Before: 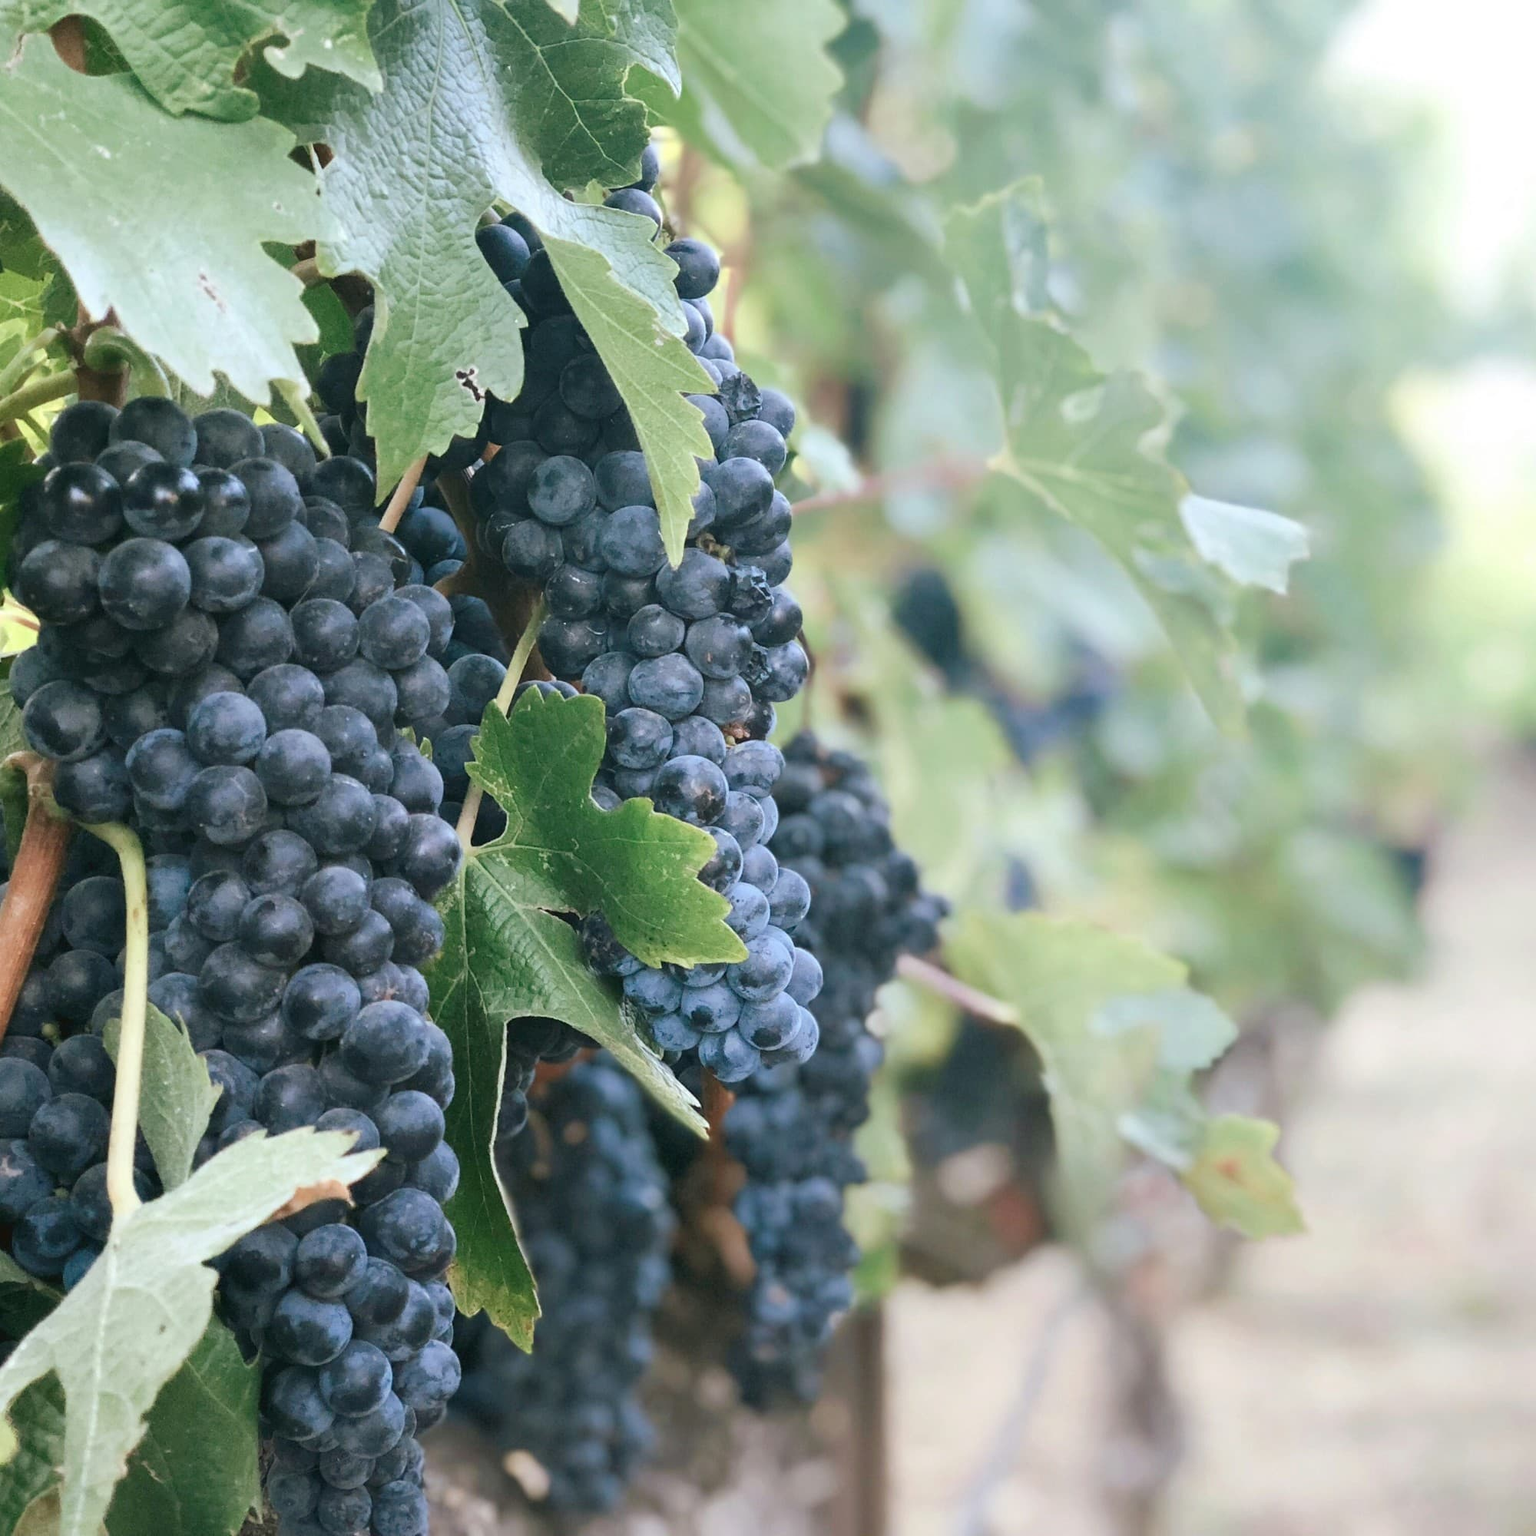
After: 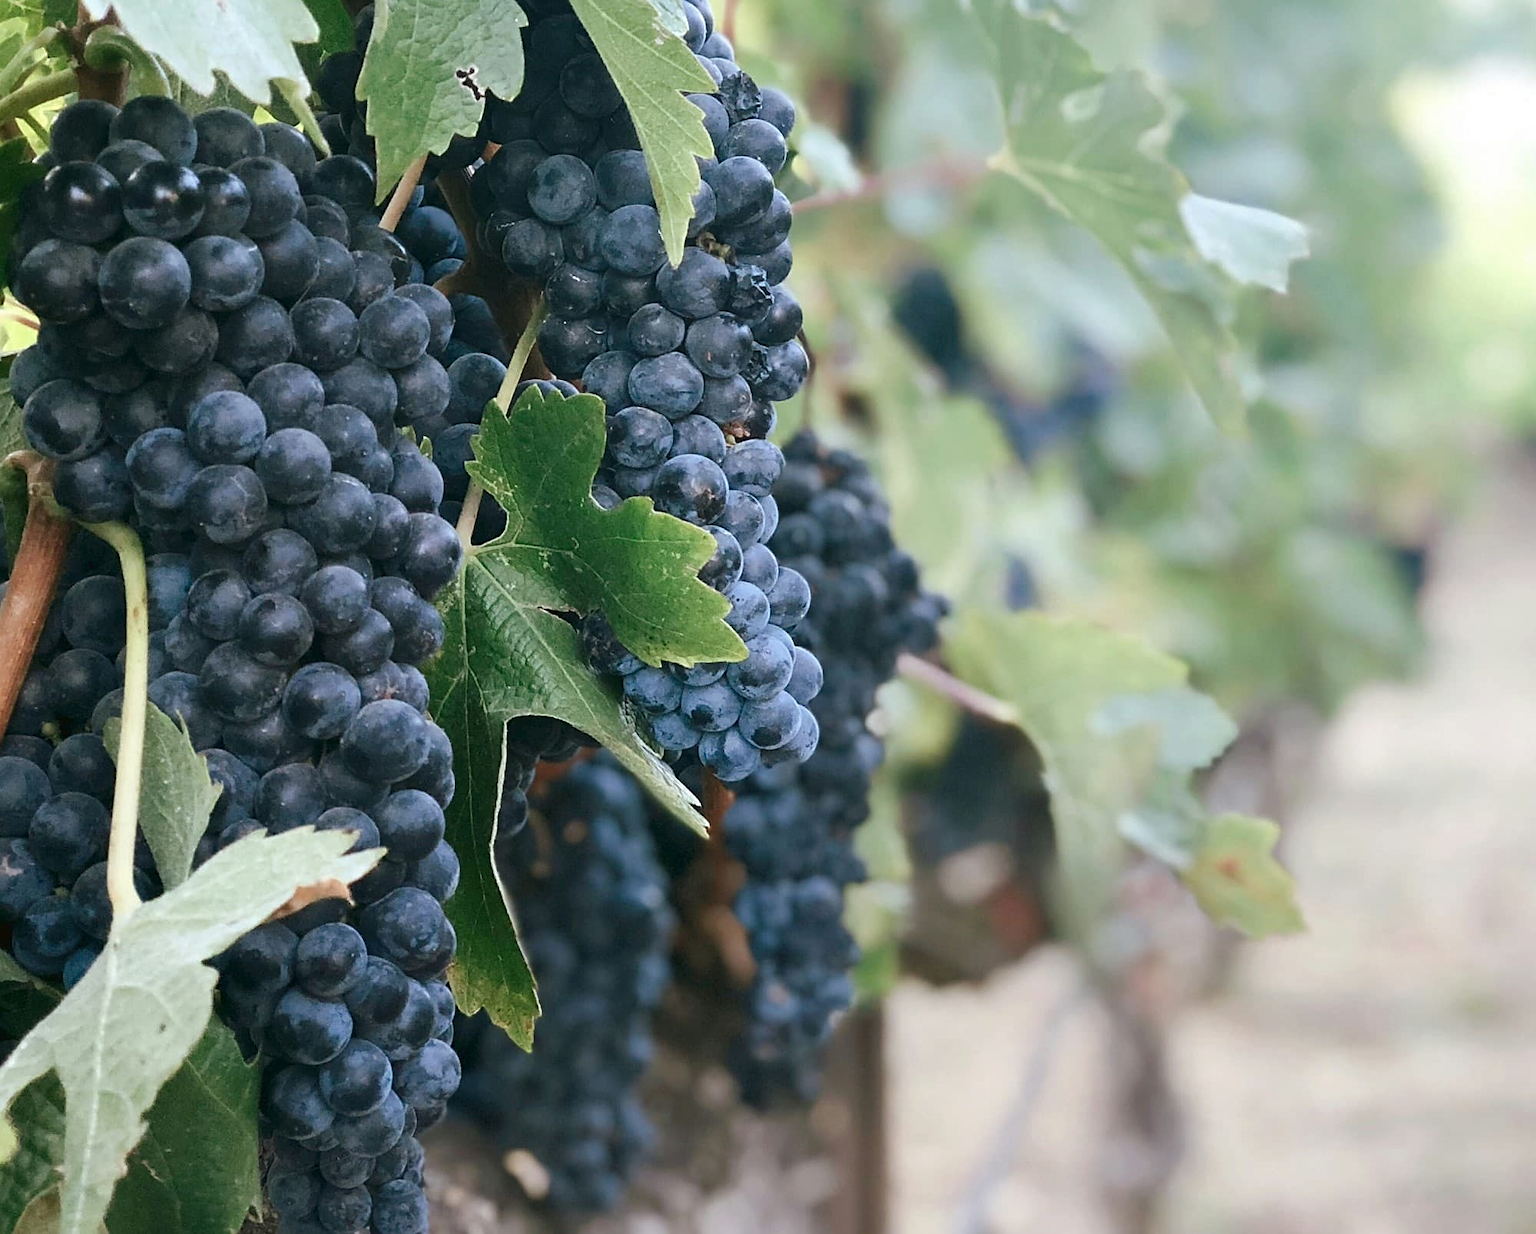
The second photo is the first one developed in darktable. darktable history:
sharpen: on, module defaults
contrast brightness saturation: brightness -0.092
crop and rotate: top 19.628%
